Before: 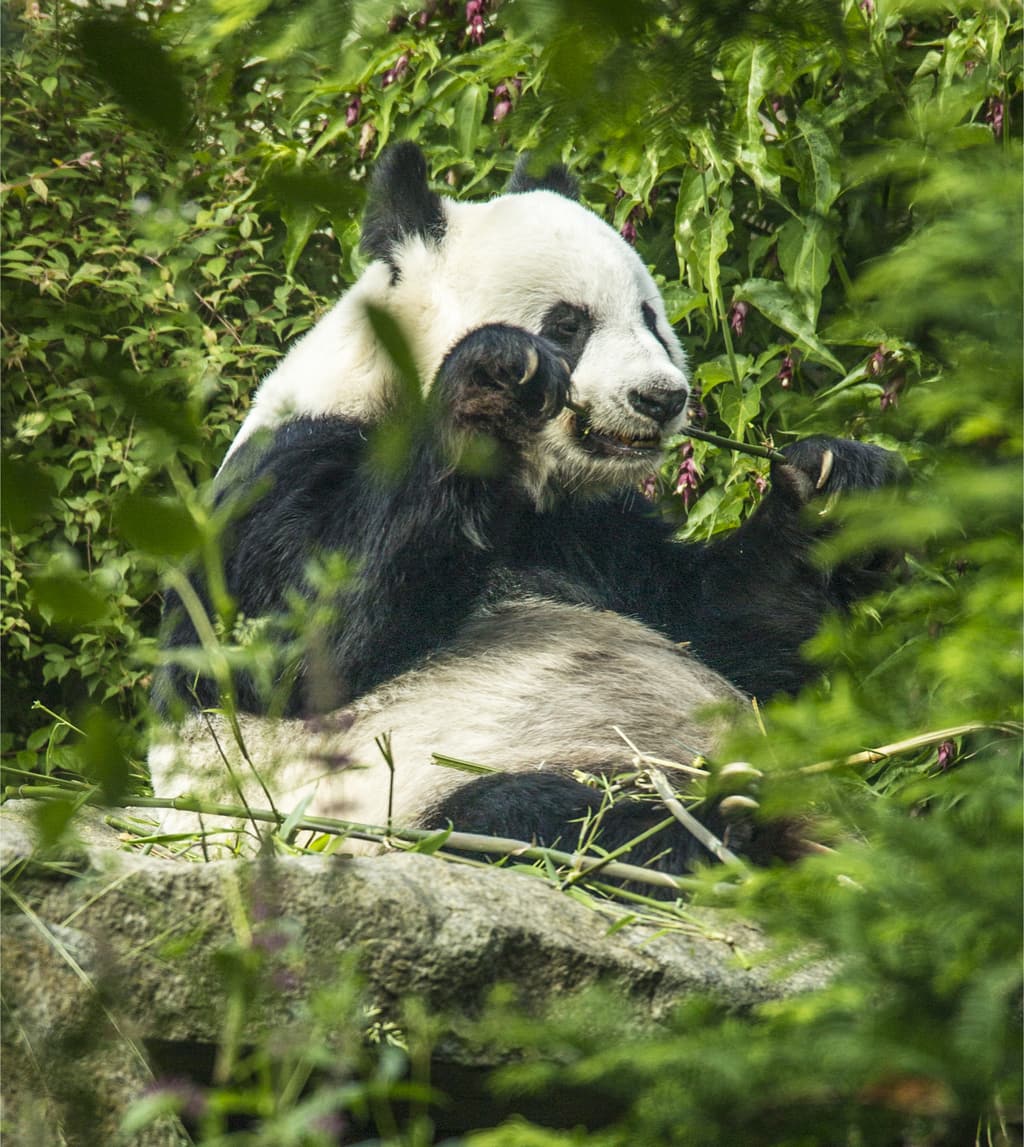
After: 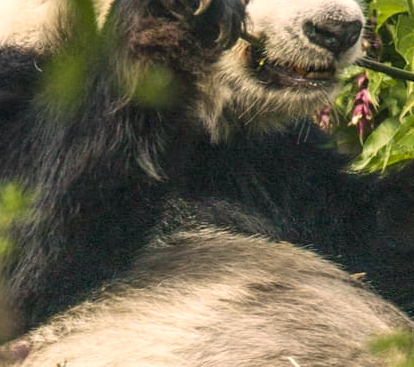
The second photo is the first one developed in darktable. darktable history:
crop: left 31.751%, top 32.172%, right 27.8%, bottom 35.83%
white balance: red 1.127, blue 0.943
